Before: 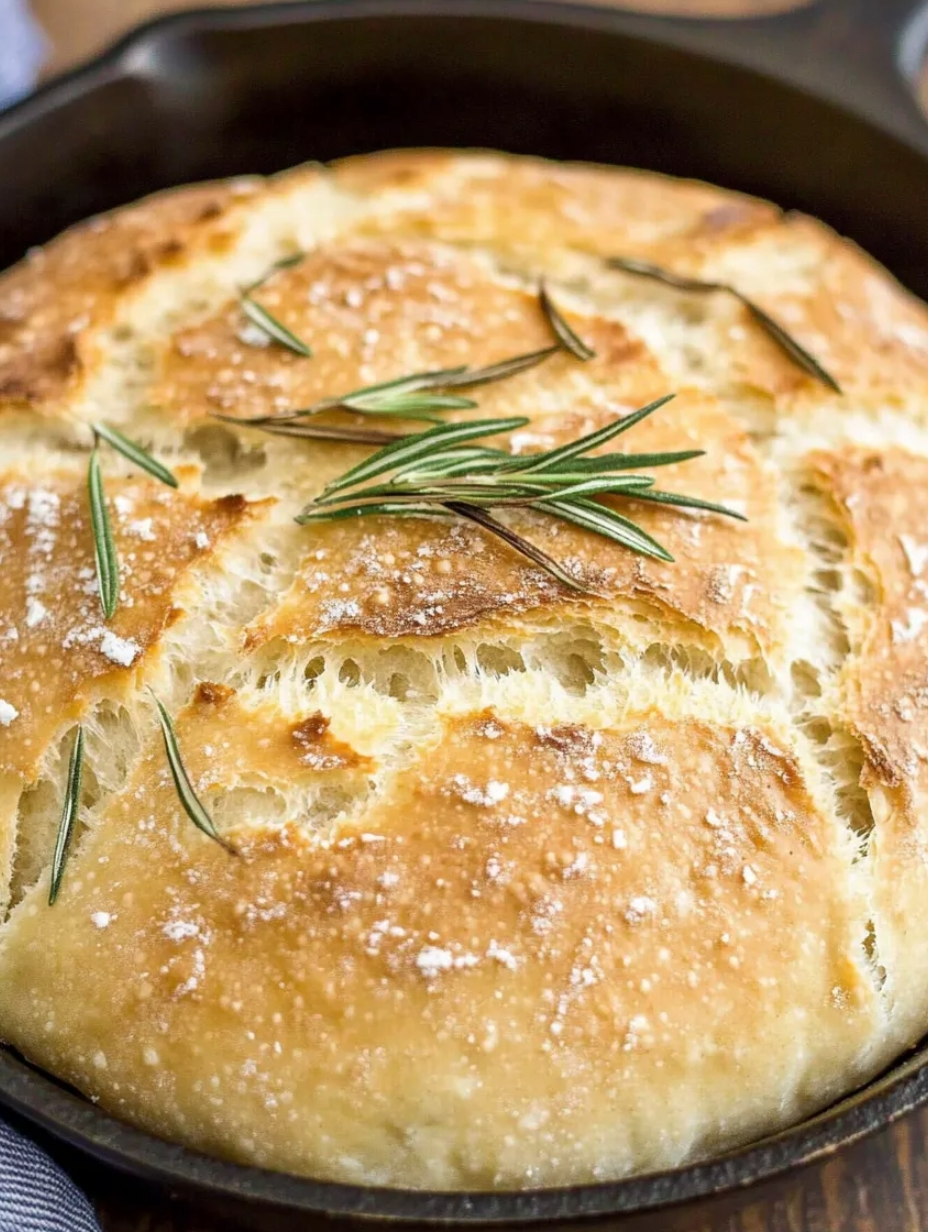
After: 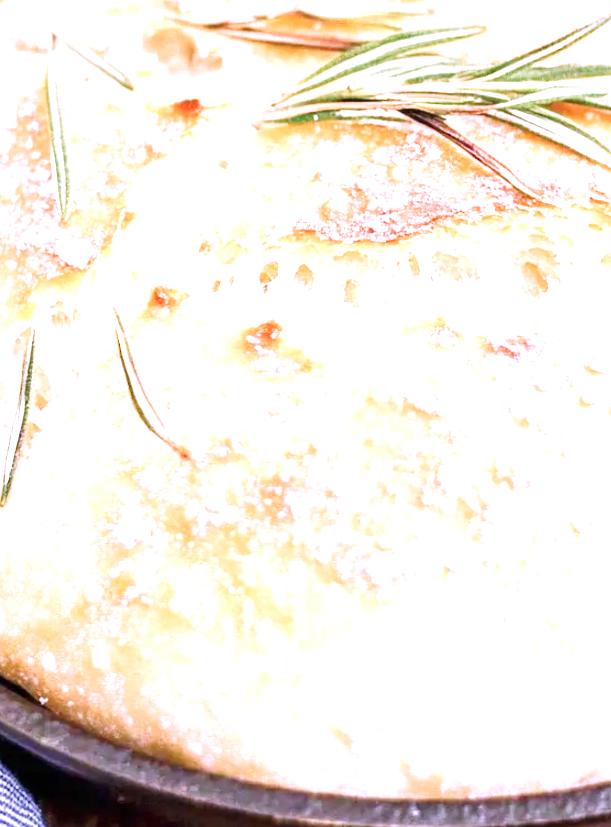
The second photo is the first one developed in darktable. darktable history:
exposure: black level correction 0, exposure 2.102 EV, compensate exposure bias true, compensate highlight preservation false
crop and rotate: angle -0.78°, left 4.065%, top 31.657%, right 28.909%
color correction: highlights a* 15.14, highlights b* -25.21
tone curve: curves: ch0 [(0, 0) (0.071, 0.047) (0.266, 0.26) (0.491, 0.552) (0.753, 0.818) (1, 0.983)]; ch1 [(0, 0) (0.346, 0.307) (0.408, 0.369) (0.463, 0.443) (0.482, 0.493) (0.502, 0.5) (0.517, 0.518) (0.546, 0.576) (0.588, 0.643) (0.651, 0.709) (1, 1)]; ch2 [(0, 0) (0.346, 0.34) (0.434, 0.46) (0.485, 0.494) (0.5, 0.494) (0.517, 0.503) (0.535, 0.545) (0.583, 0.634) (0.625, 0.686) (1, 1)], preserve colors none
